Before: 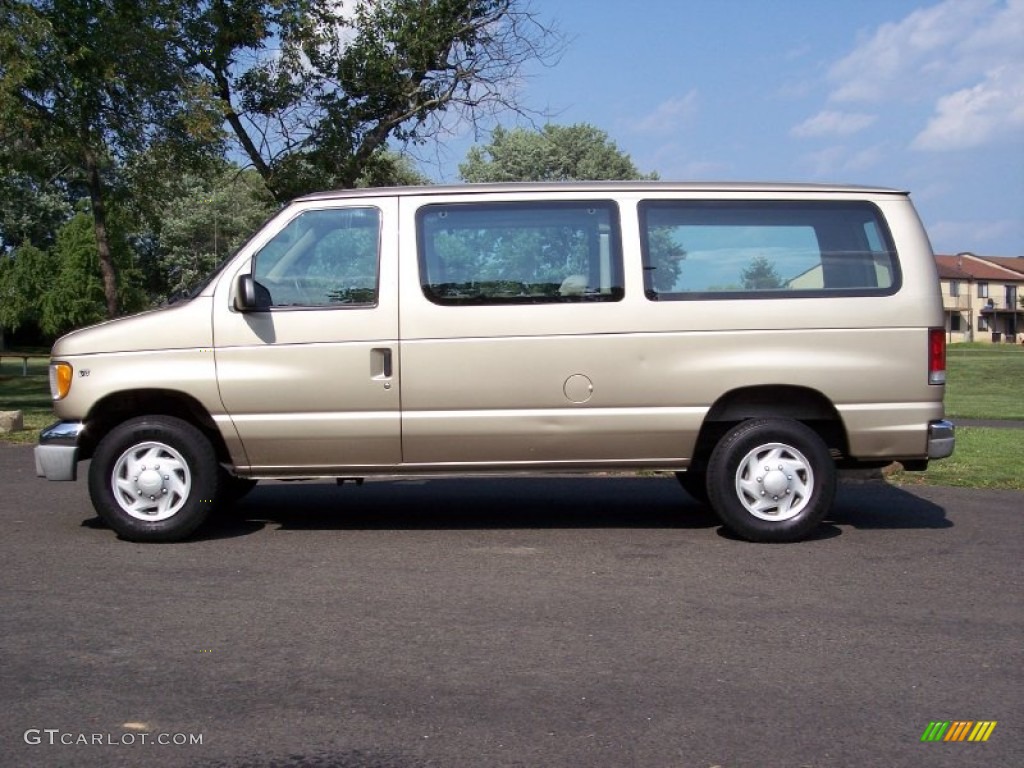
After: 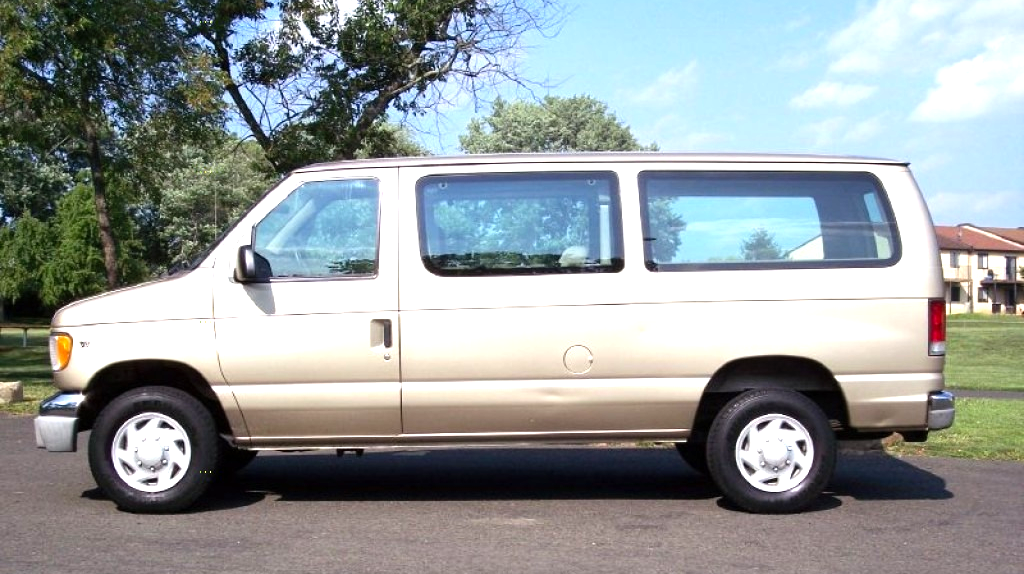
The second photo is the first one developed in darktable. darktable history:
crop: top 3.801%, bottom 21.406%
levels: gray 59.33%, levels [0, 0.374, 0.749]
